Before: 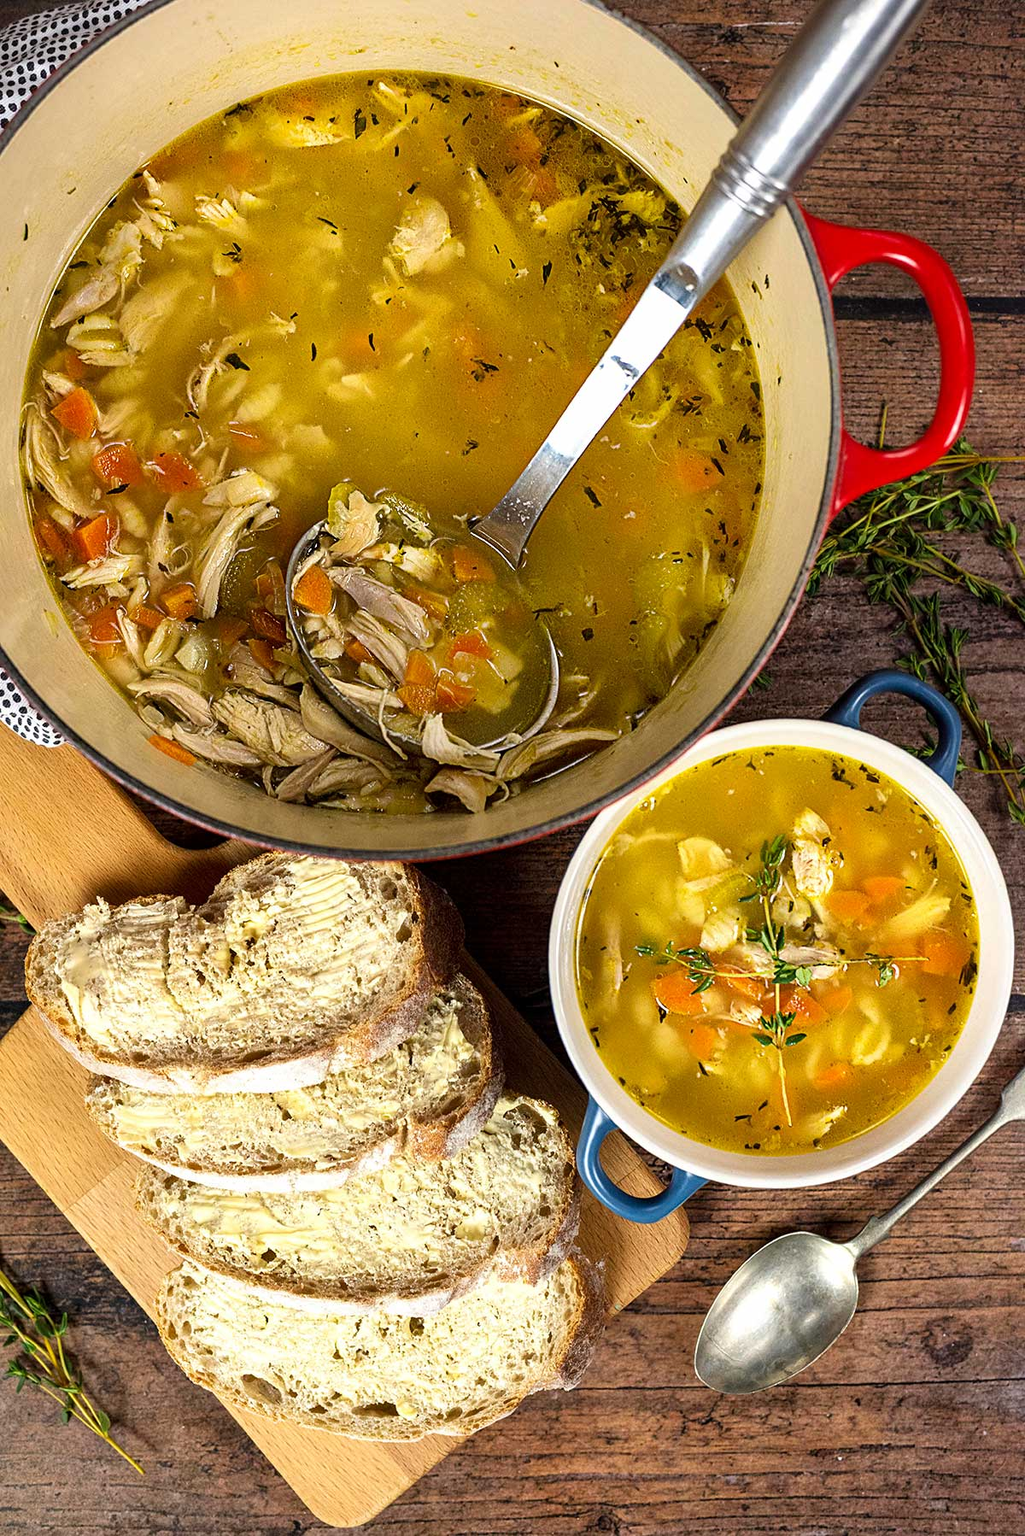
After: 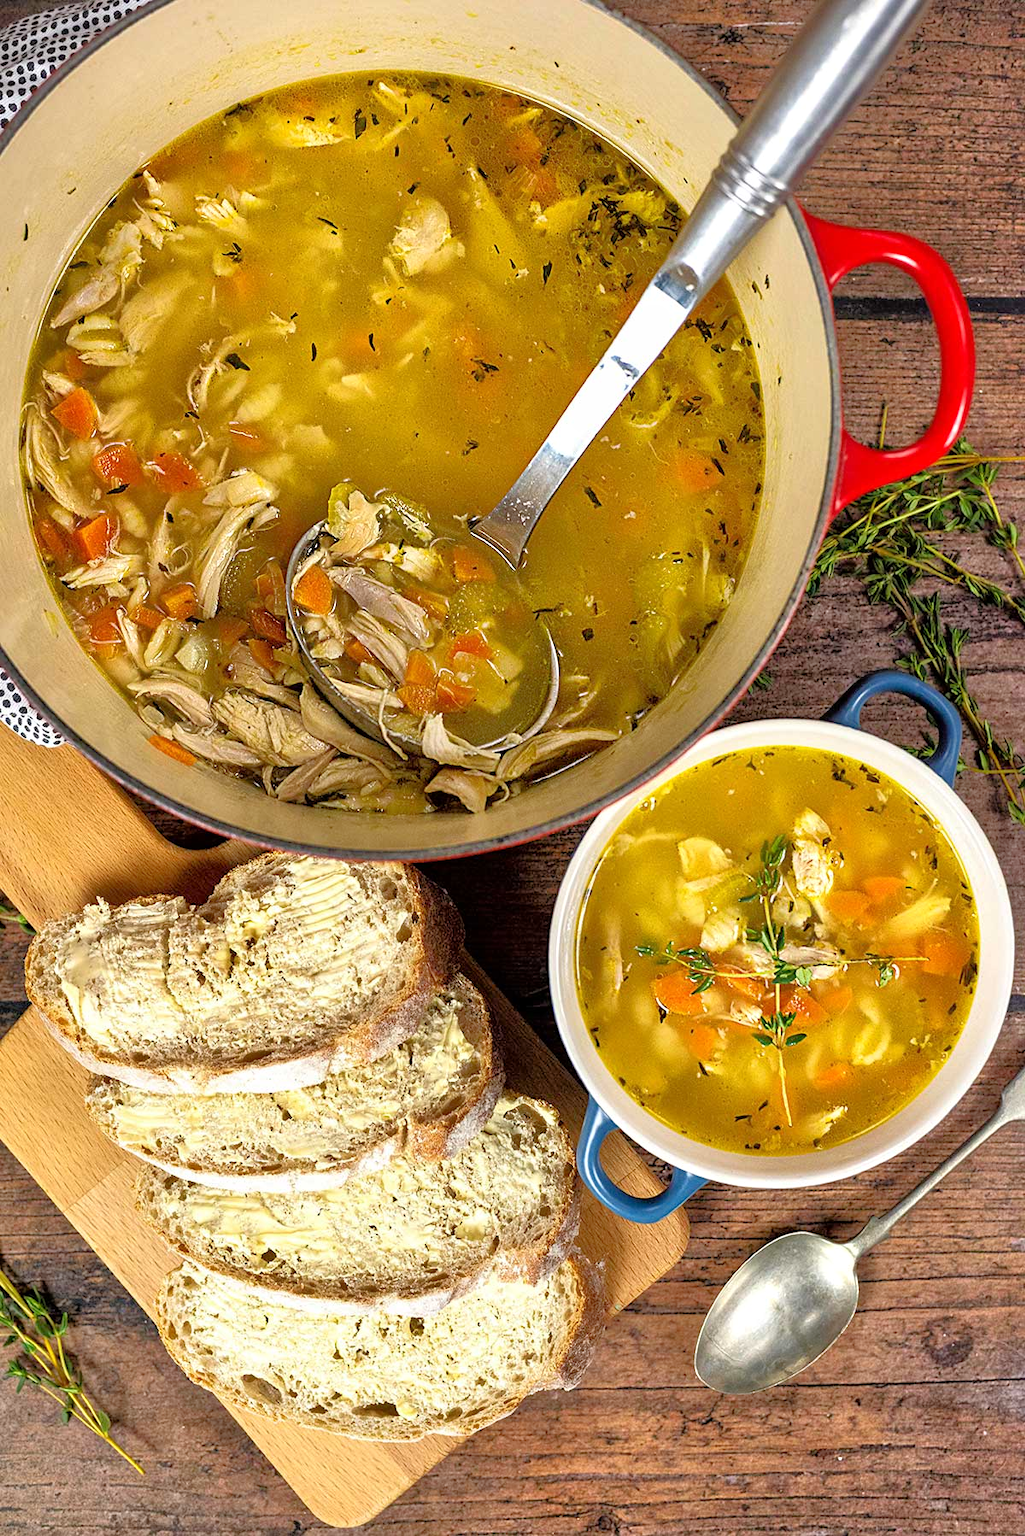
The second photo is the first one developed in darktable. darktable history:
tone equalizer: -7 EV 0.141 EV, -6 EV 0.63 EV, -5 EV 1.19 EV, -4 EV 1.36 EV, -3 EV 1.13 EV, -2 EV 0.6 EV, -1 EV 0.168 EV
